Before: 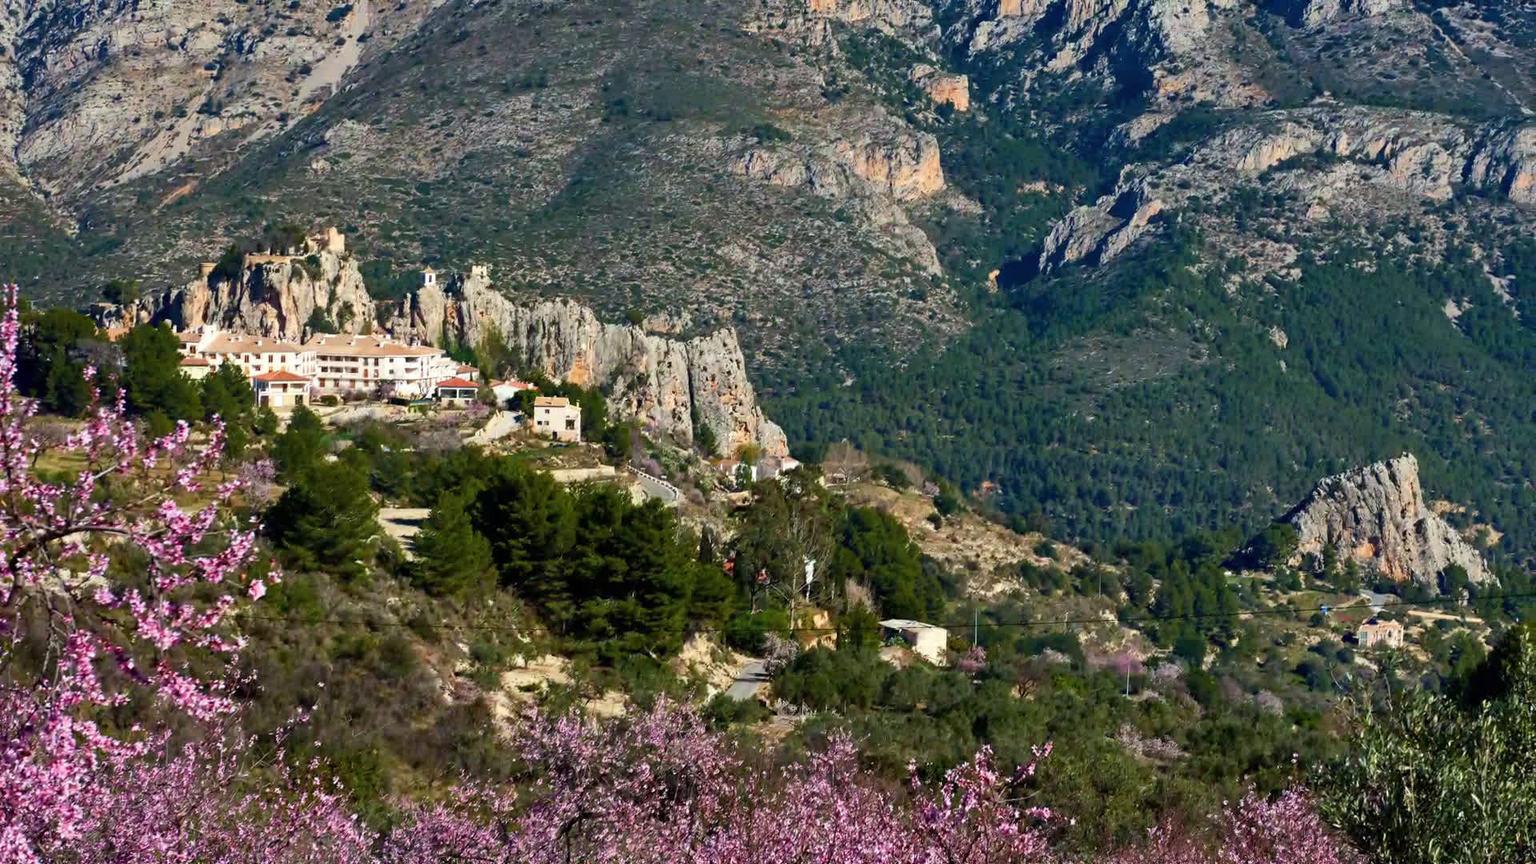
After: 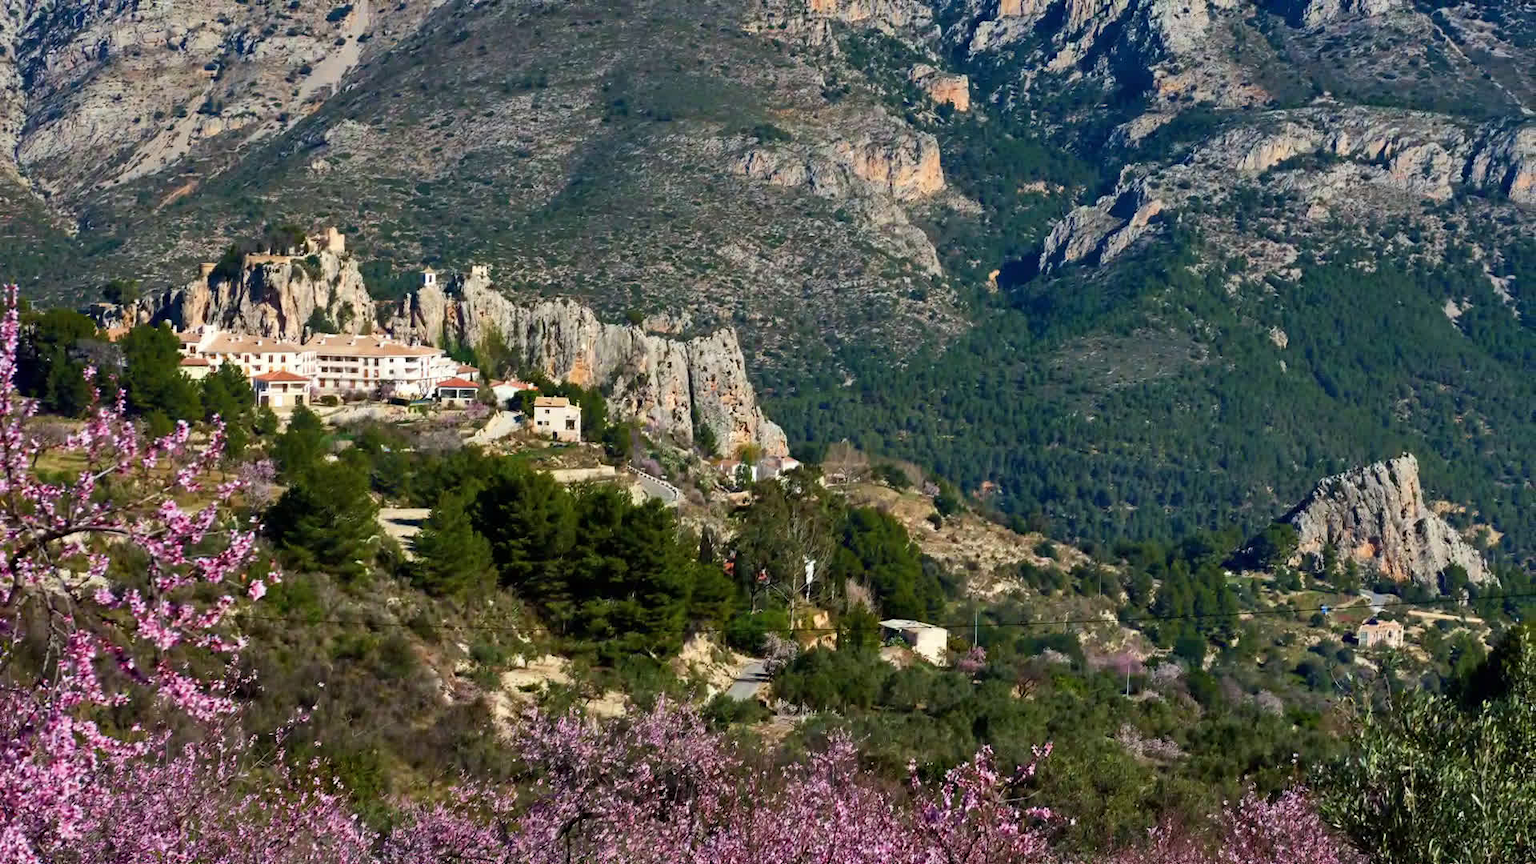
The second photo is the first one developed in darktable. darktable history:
color zones: curves: ch0 [(0.068, 0.464) (0.25, 0.5) (0.48, 0.508) (0.75, 0.536) (0.886, 0.476) (0.967, 0.456)]; ch1 [(0.066, 0.456) (0.25, 0.5) (0.616, 0.508) (0.746, 0.56) (0.934, 0.444)], mix -64.74%
